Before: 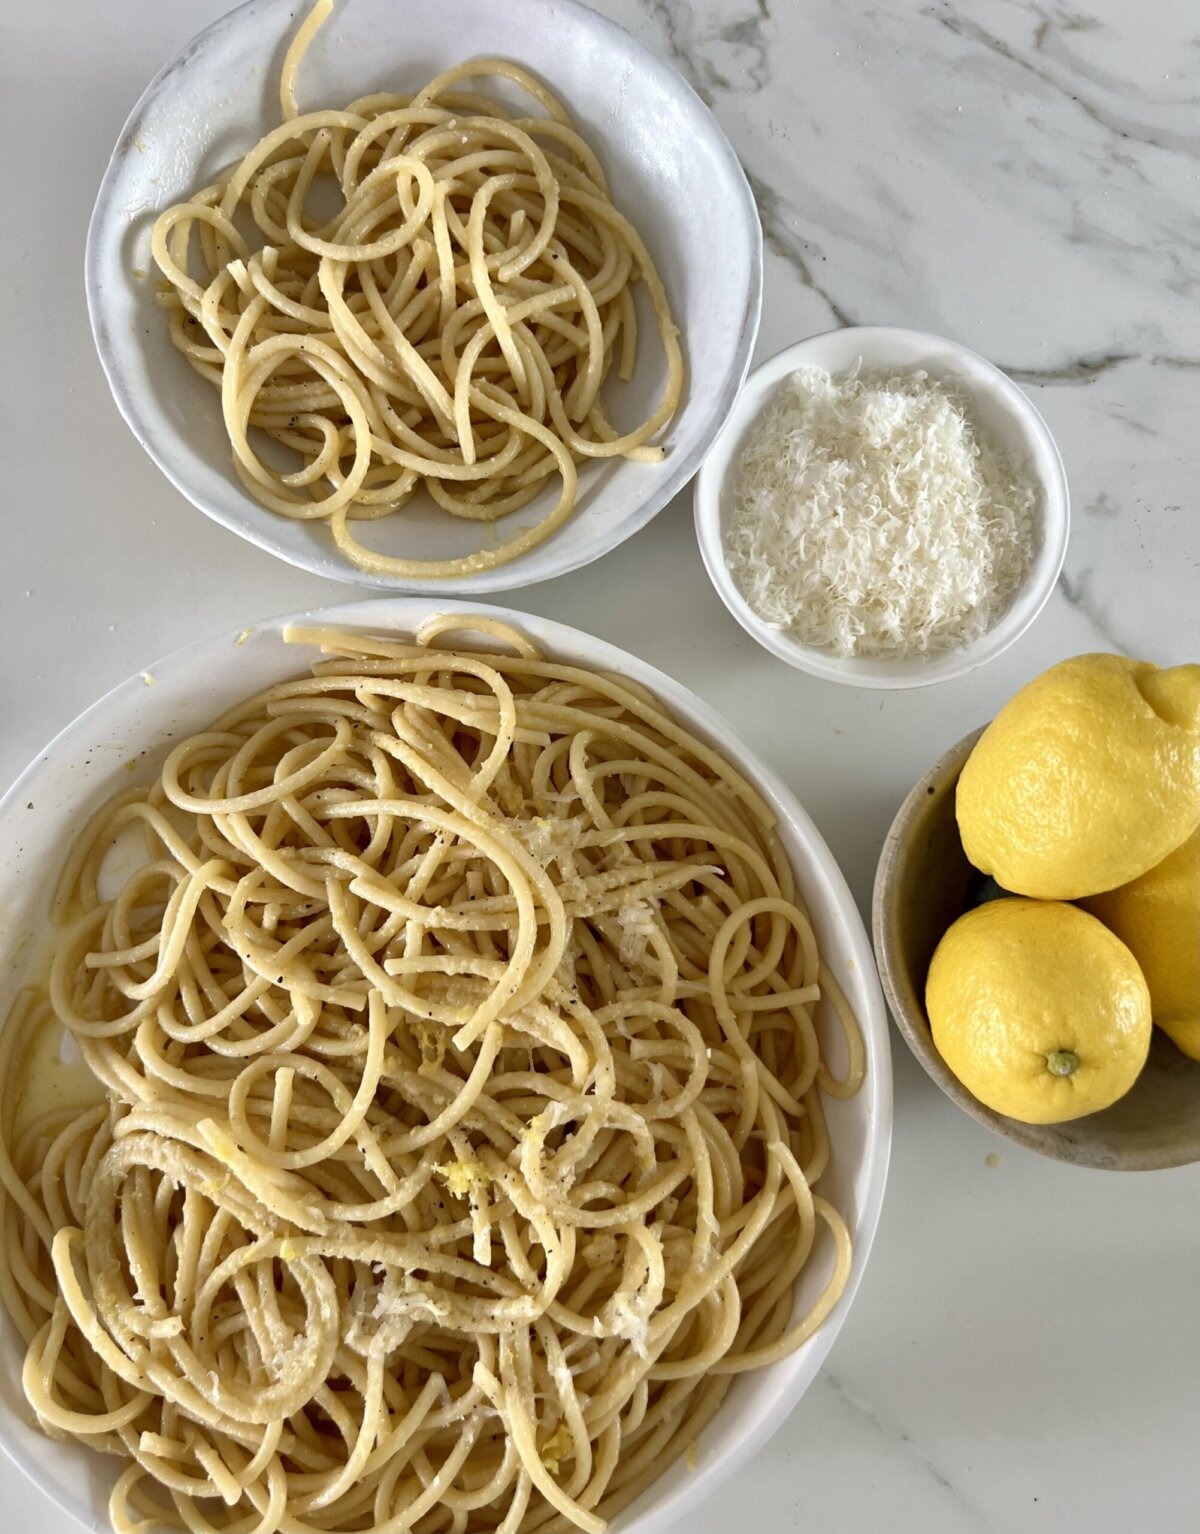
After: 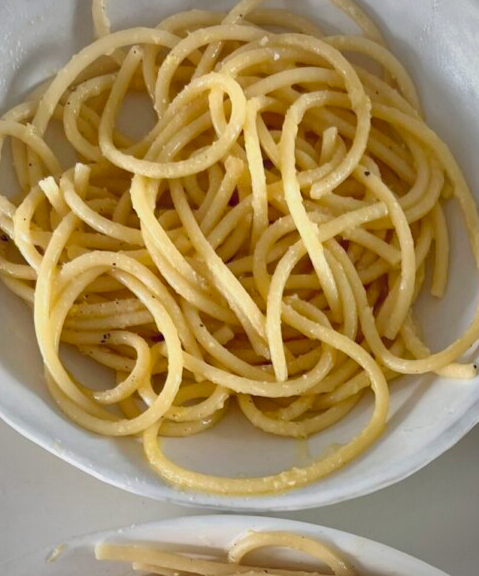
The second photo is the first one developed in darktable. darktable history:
color balance rgb: global offset › chroma 0.061%, global offset › hue 254°, linear chroma grading › global chroma 15.07%, perceptual saturation grading › global saturation 0.627%, contrast -9.68%
vignetting: fall-off radius 61.12%, brightness -0.45, saturation -0.687
crop: left 15.705%, top 5.445%, right 44.298%, bottom 57.005%
tone equalizer: -7 EV 0.143 EV, -6 EV 0.635 EV, -5 EV 1.19 EV, -4 EV 1.3 EV, -3 EV 1.12 EV, -2 EV 0.6 EV, -1 EV 0.157 EV, smoothing diameter 24.87%, edges refinement/feathering 6.95, preserve details guided filter
